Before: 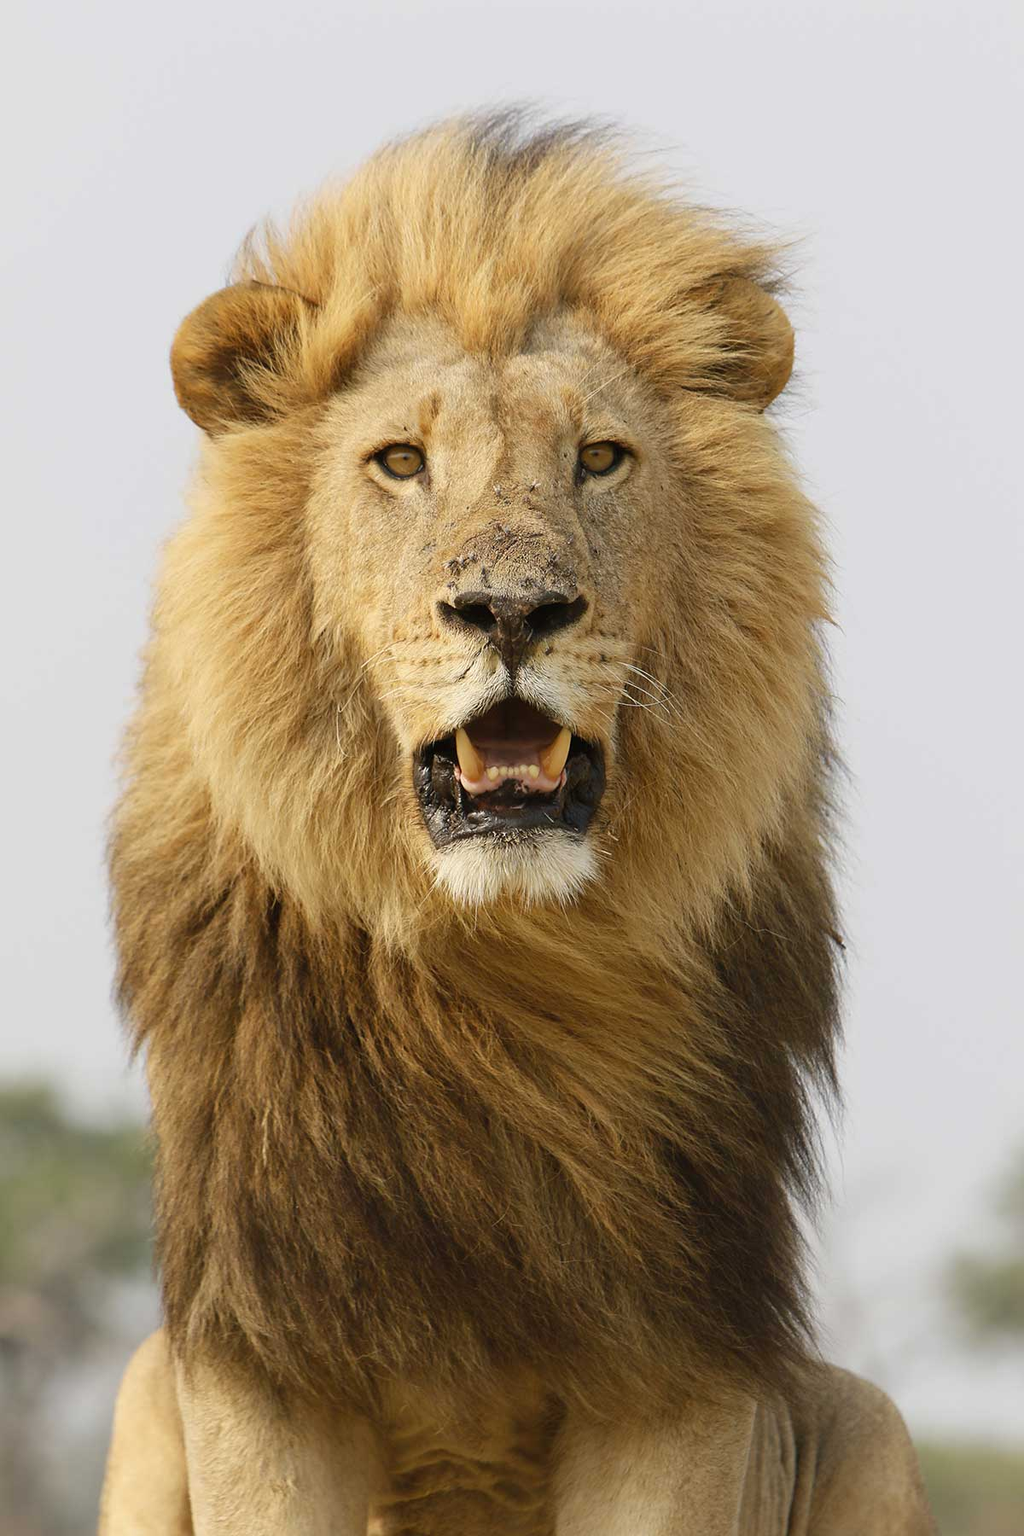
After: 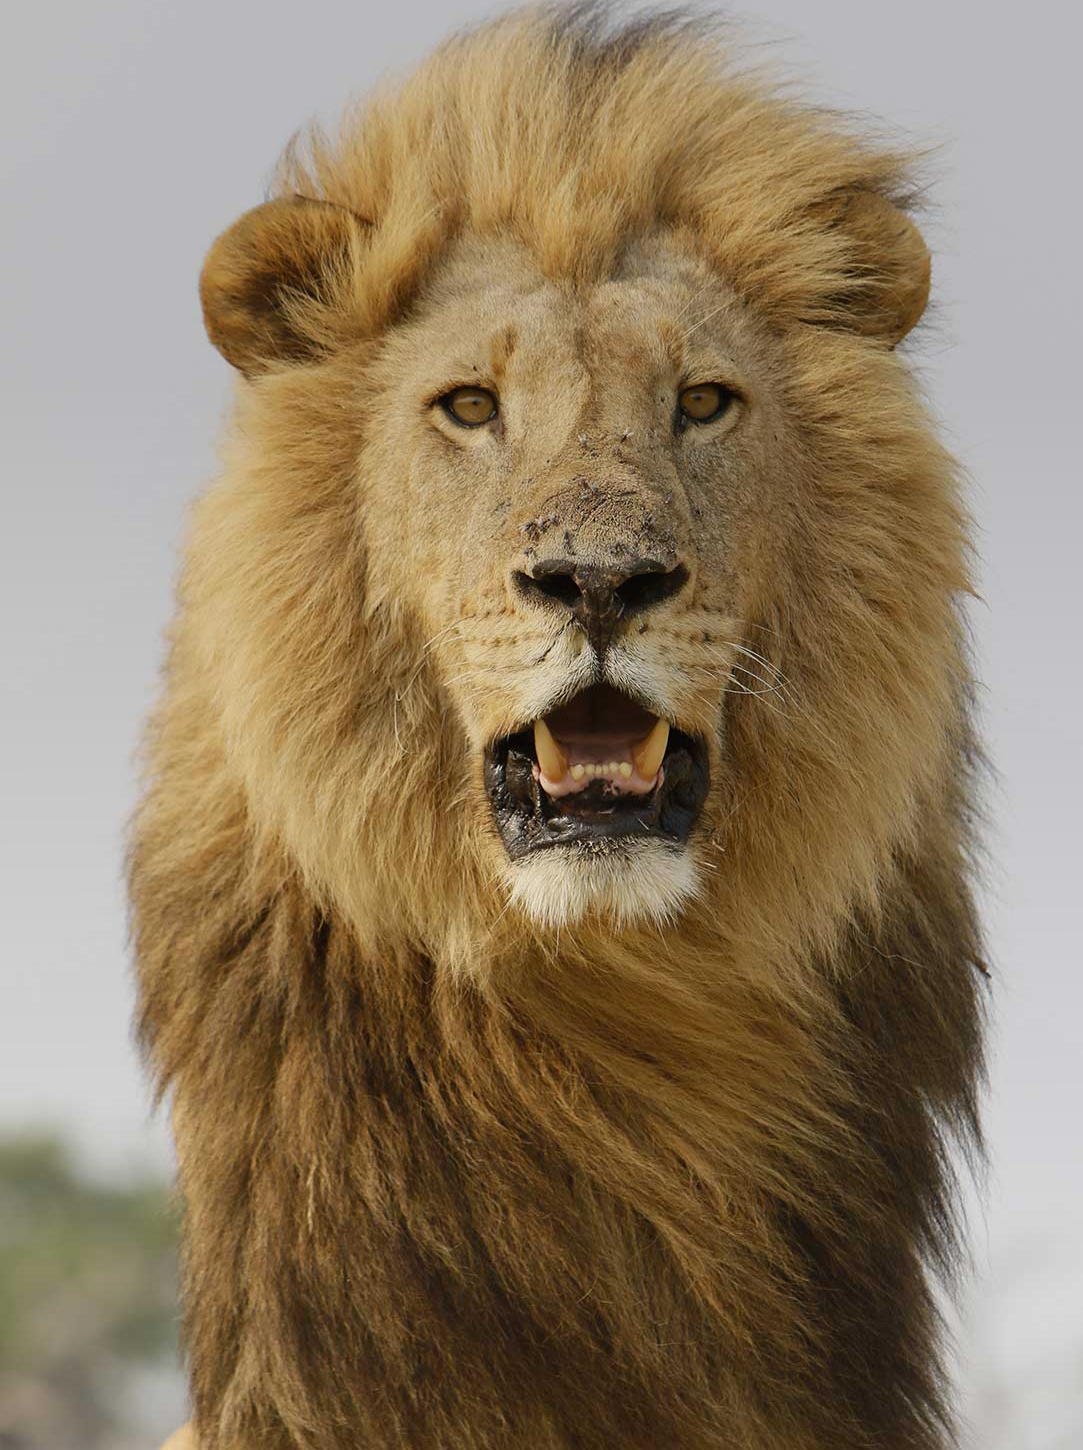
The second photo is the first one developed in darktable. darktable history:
crop: top 7.49%, right 9.717%, bottom 11.943%
graduated density: rotation -0.352°, offset 57.64
